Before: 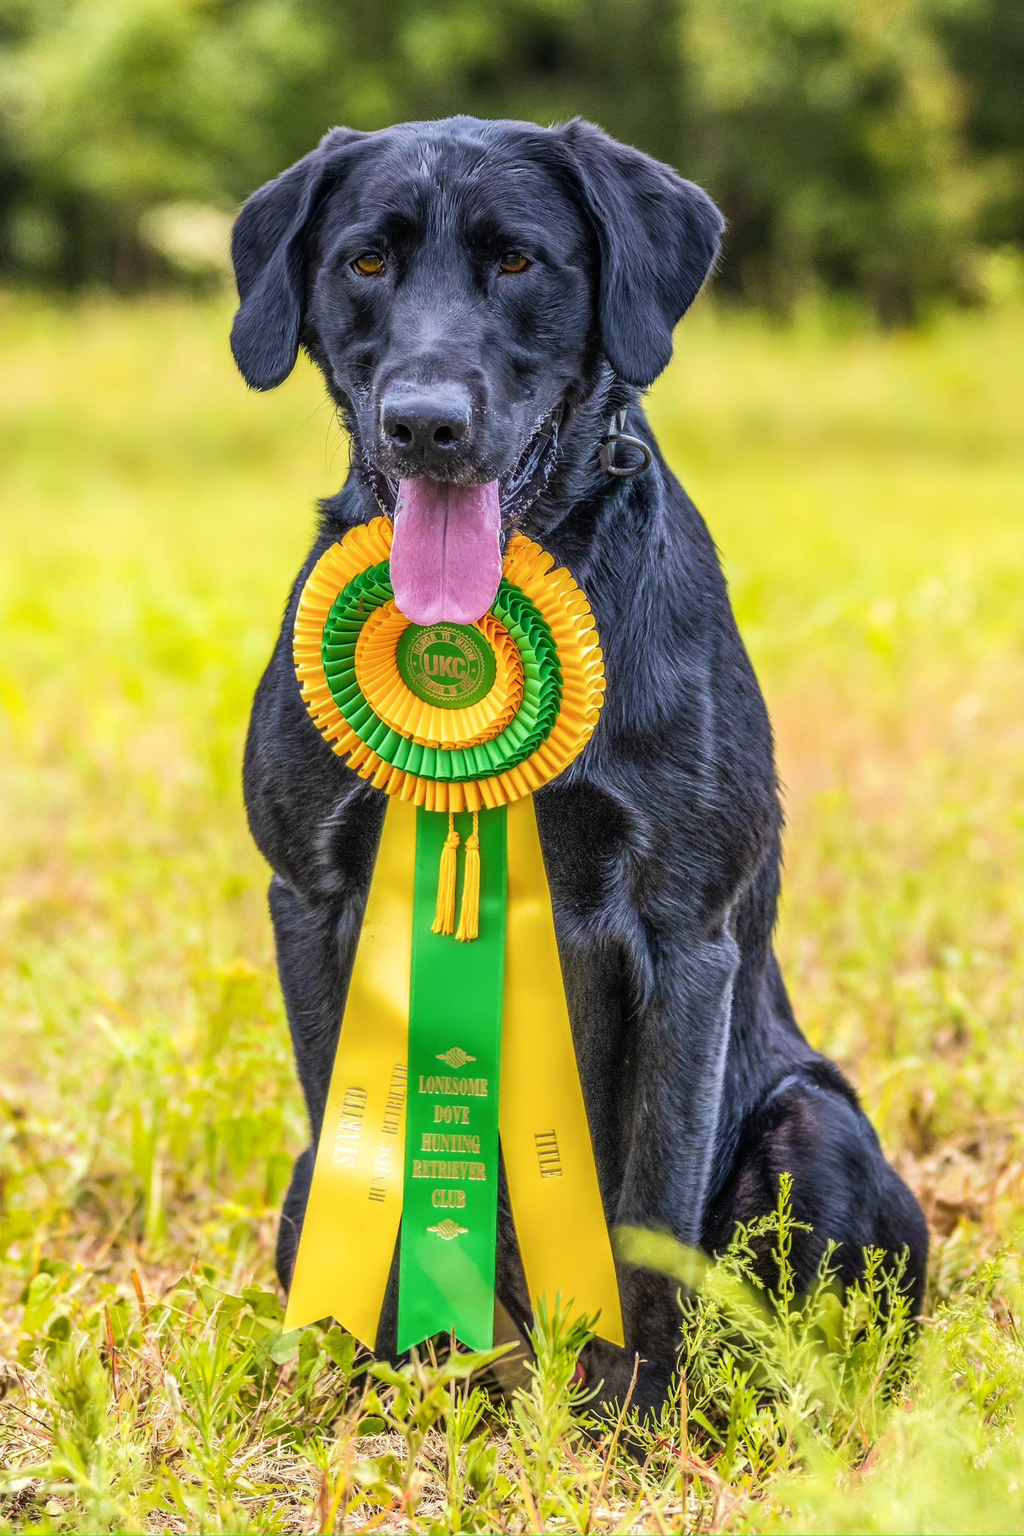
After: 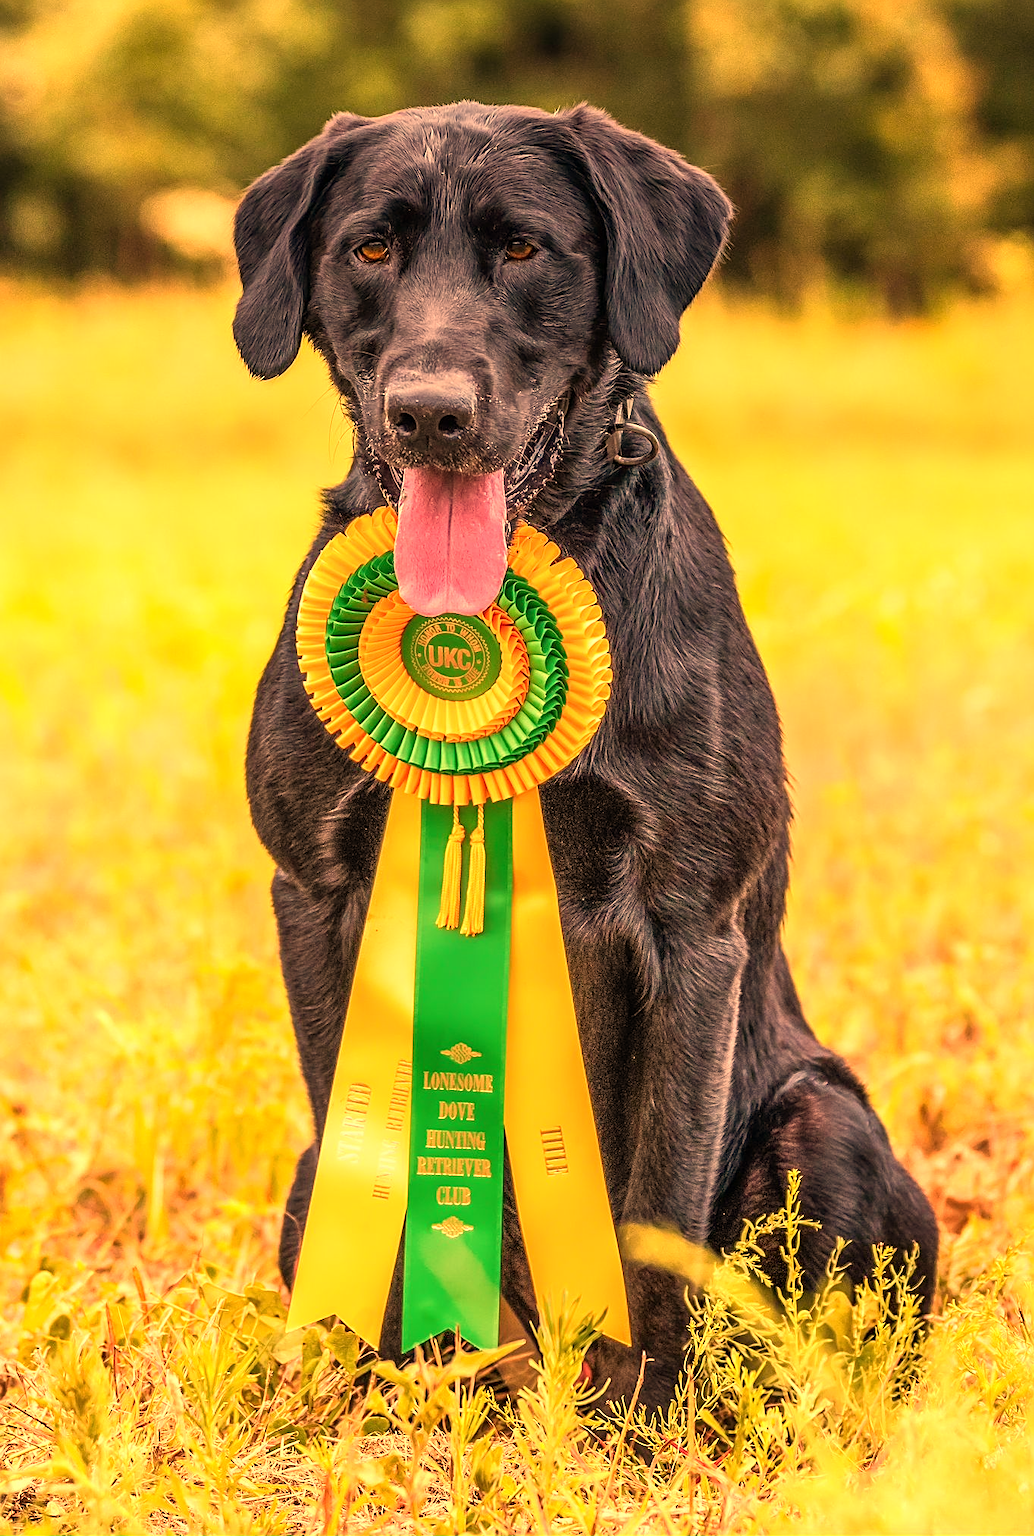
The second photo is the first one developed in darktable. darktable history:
sharpen: on, module defaults
crop: top 1.049%, right 0.001%
white balance: red 1.467, blue 0.684
